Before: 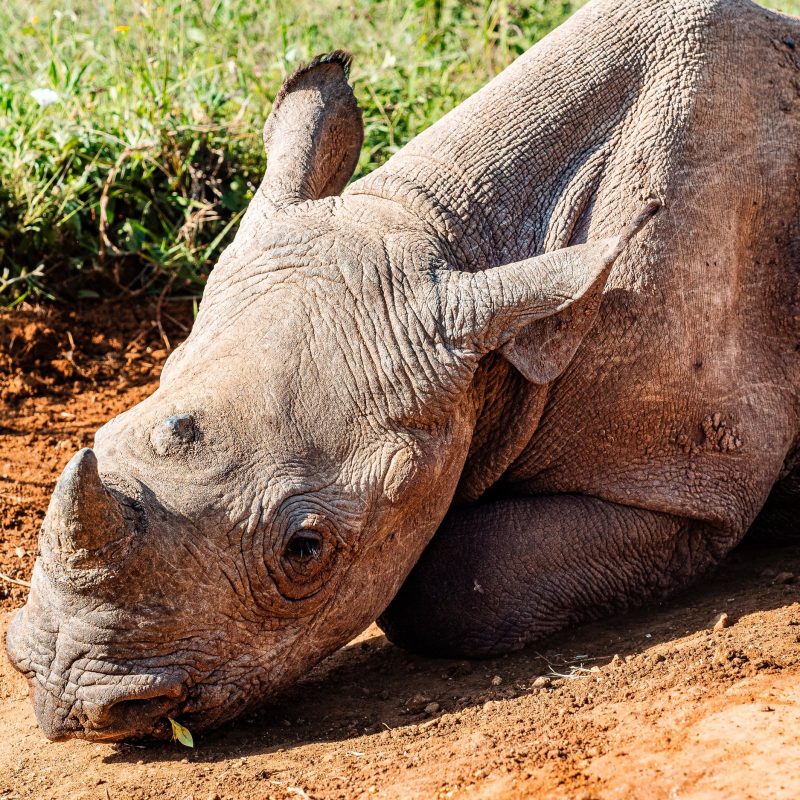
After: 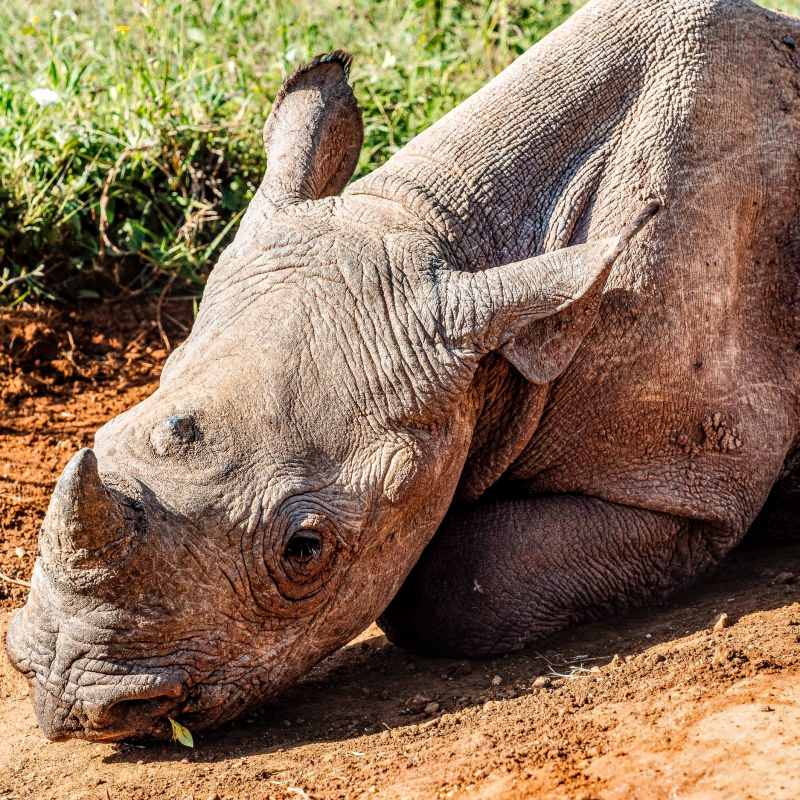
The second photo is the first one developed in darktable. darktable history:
local contrast: on, module defaults
color zones: curves: ch0 [(0.004, 0.305) (0.261, 0.623) (0.389, 0.399) (0.708, 0.571) (0.947, 0.34)]; ch1 [(0.025, 0.645) (0.229, 0.584) (0.326, 0.551) (0.484, 0.262) (0.757, 0.643)], mix -94.08%
